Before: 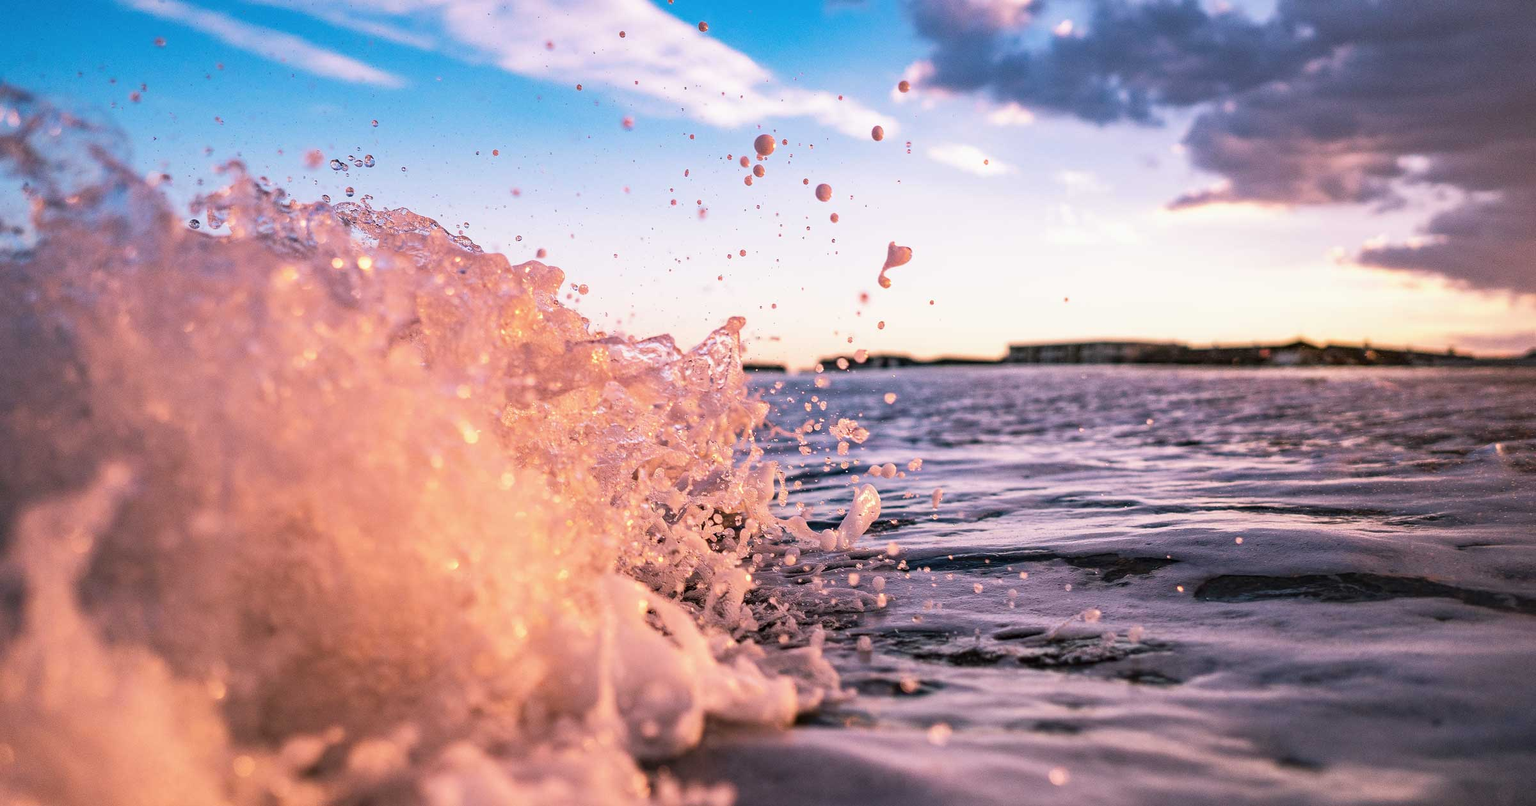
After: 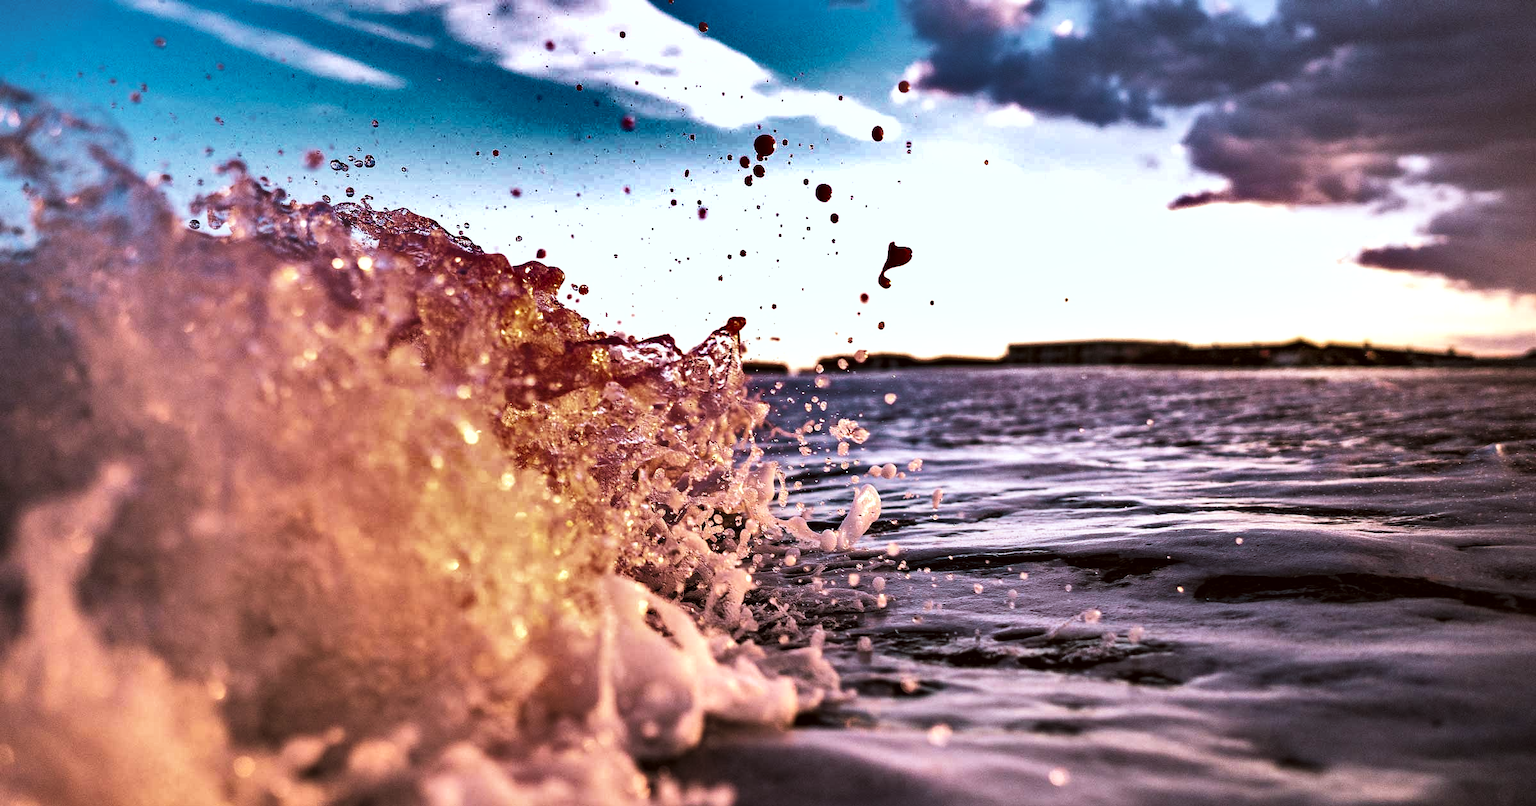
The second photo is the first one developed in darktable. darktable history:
levels: black 0.055%, levels [0.101, 0.578, 0.953]
contrast brightness saturation: contrast 0.08, saturation 0.017
base curve: curves: ch0 [(0, 0) (0.666, 0.806) (1, 1)], preserve colors none
velvia: strength 15.03%
exposure: black level correction -0.002, exposure 0.034 EV, compensate highlight preservation false
shadows and highlights: shadows 20.99, highlights -81.48, soften with gaussian
color correction: highlights a* -5.12, highlights b* -3.91, shadows a* 3.79, shadows b* 4.15
